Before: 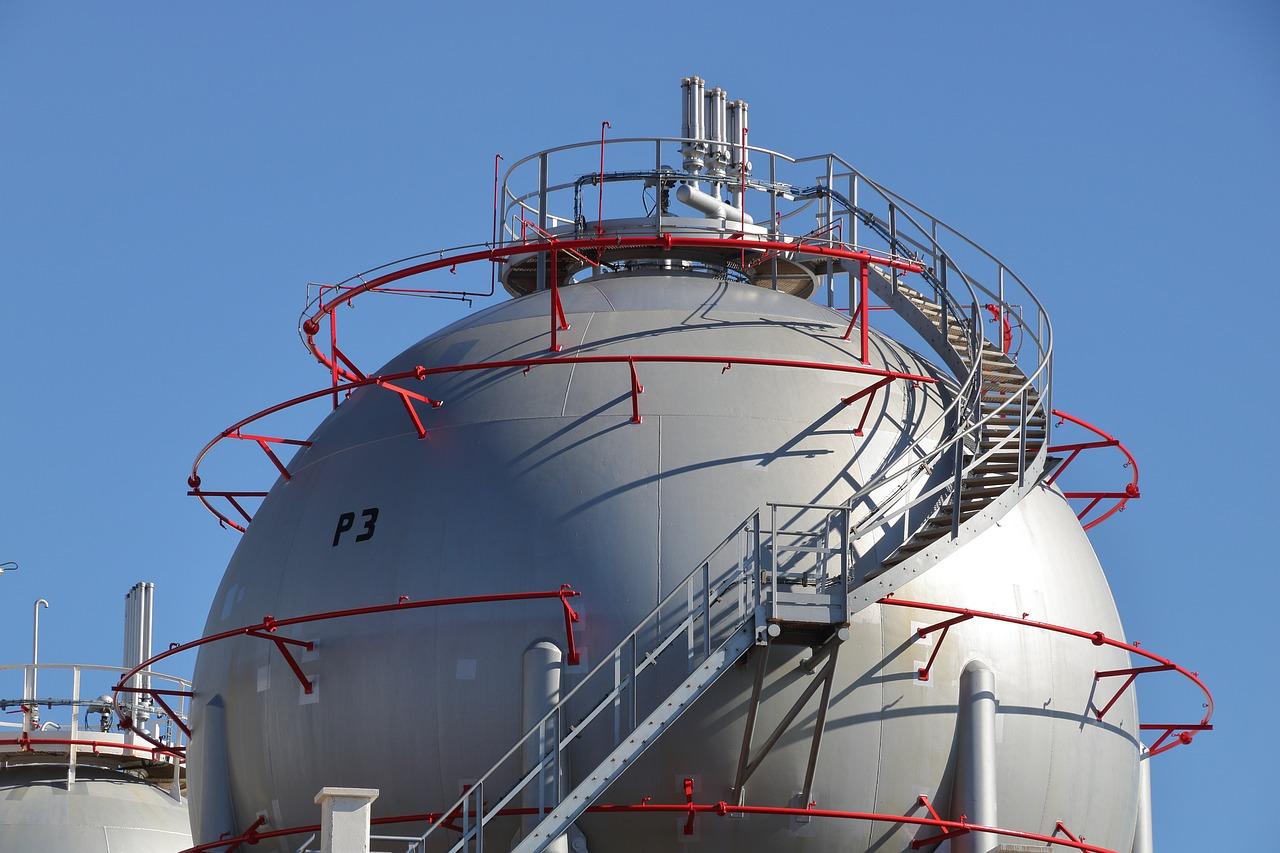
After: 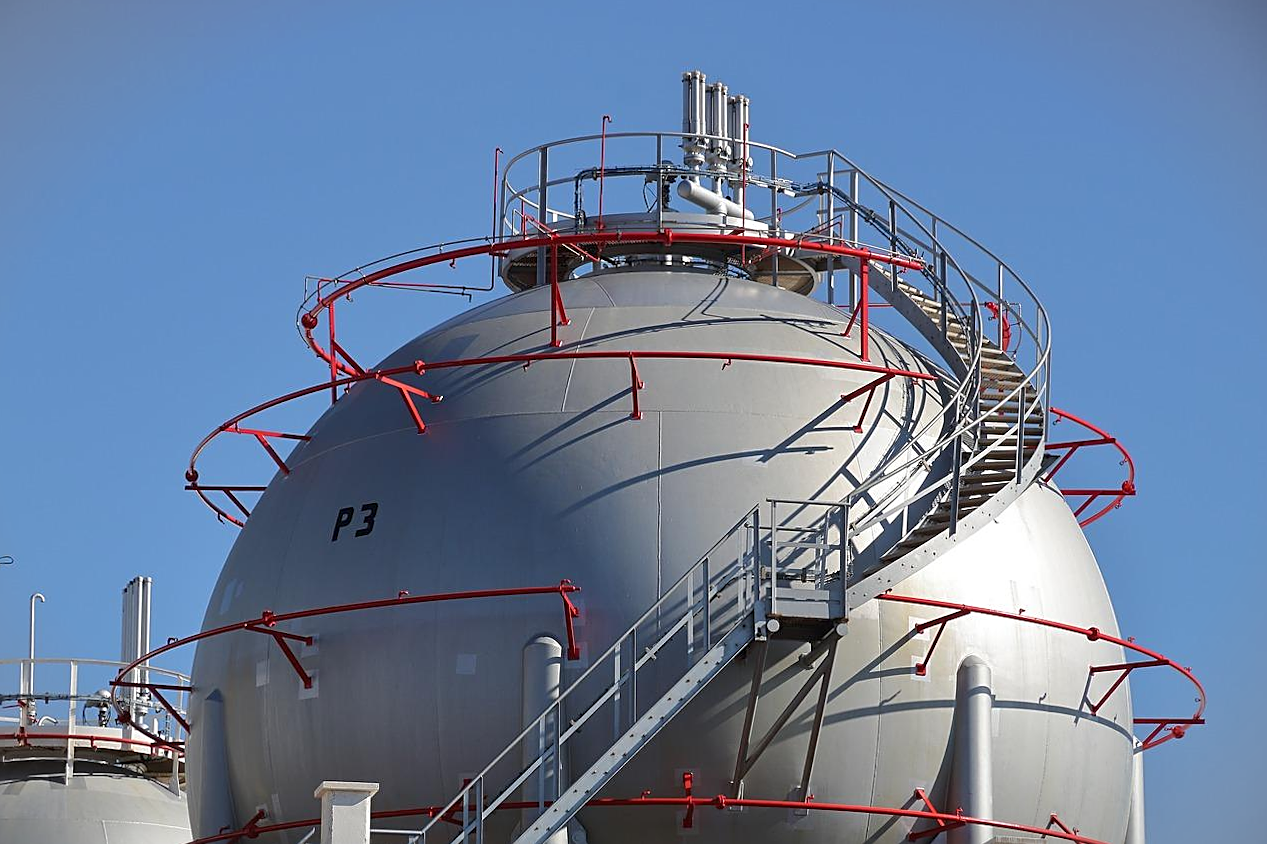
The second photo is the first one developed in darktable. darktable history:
vignetting: fall-off start 100%, brightness -0.282, width/height ratio 1.31
rotate and perspective: rotation 0.174°, lens shift (vertical) 0.013, lens shift (horizontal) 0.019, shear 0.001, automatic cropping original format, crop left 0.007, crop right 0.991, crop top 0.016, crop bottom 0.997
sharpen: on, module defaults
